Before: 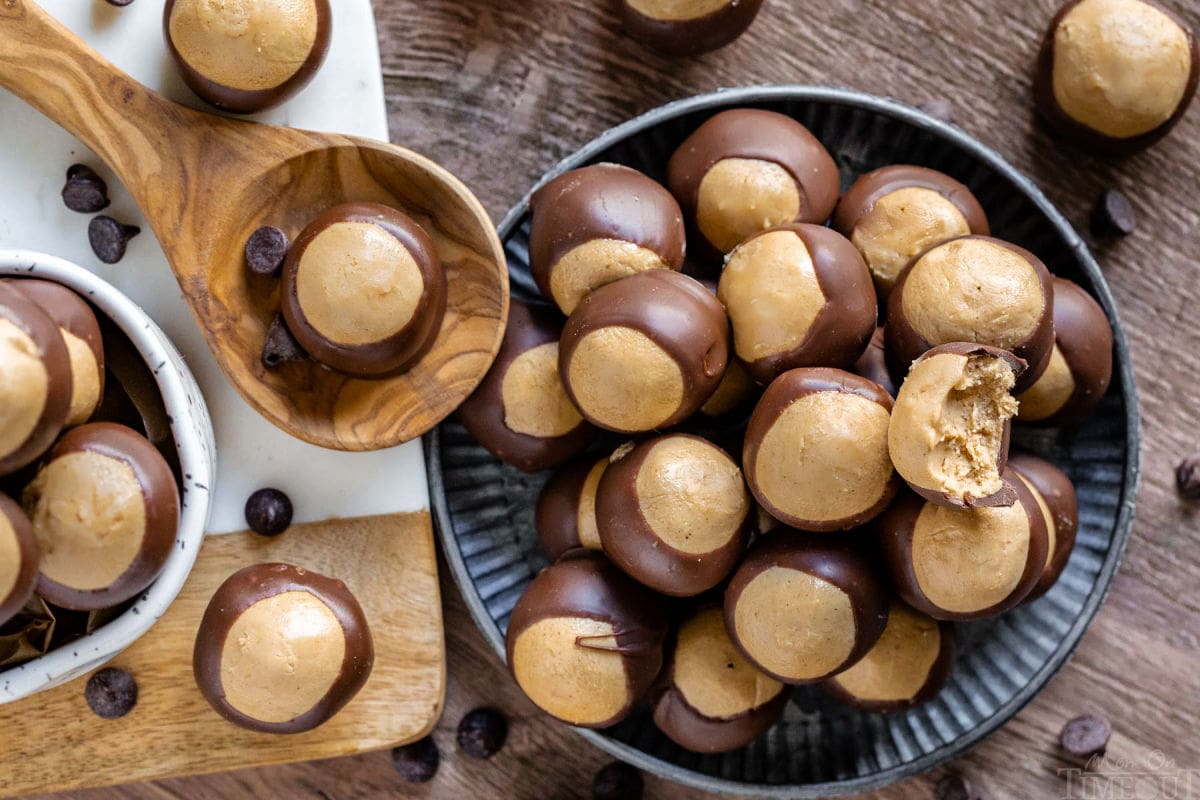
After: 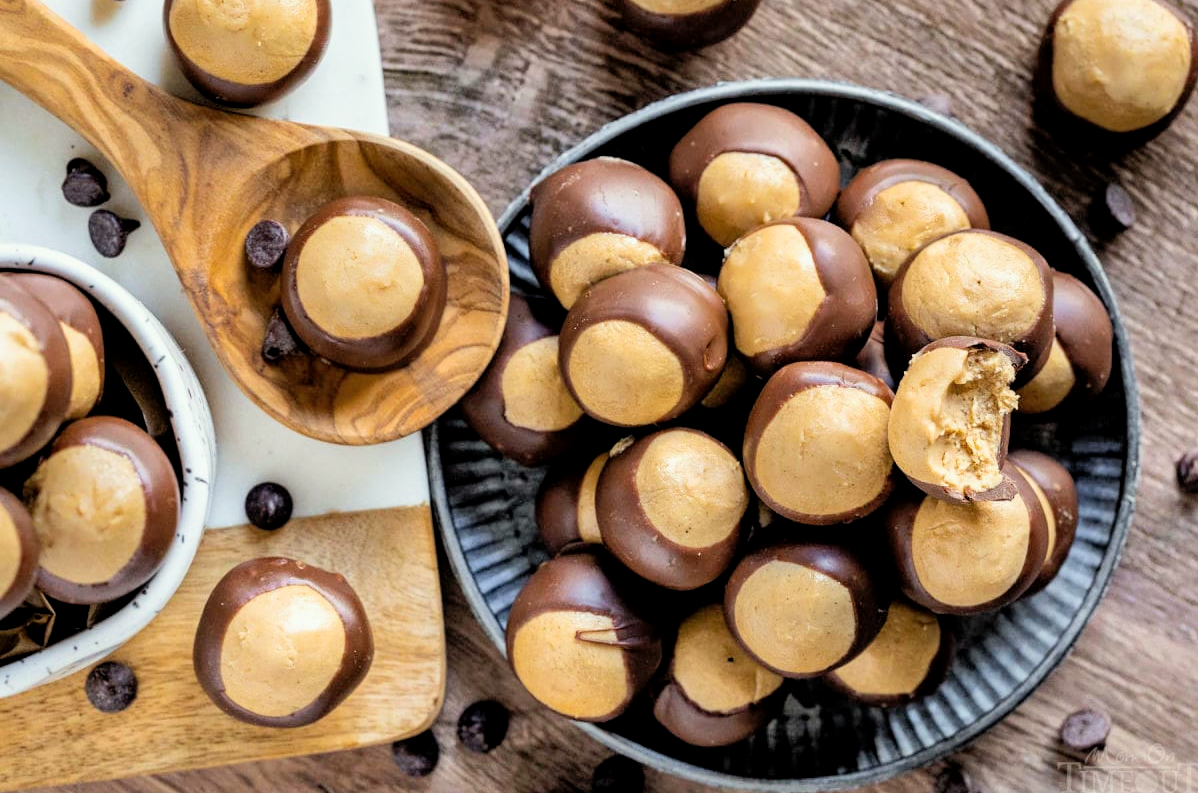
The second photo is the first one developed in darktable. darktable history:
exposure: black level correction 0, exposure 0.499 EV, compensate exposure bias true, compensate highlight preservation false
color correction: highlights a* -2.62, highlights b* 2.53
crop: top 0.833%, right 0.084%
shadows and highlights: highlights color adjustment 72.4%
contrast brightness saturation: contrast 0.148, brightness 0.049
filmic rgb: black relative exposure -8.02 EV, white relative exposure 4.05 EV, threshold 5.98 EV, hardness 4.17, latitude 50.09%, contrast 1.1, iterations of high-quality reconstruction 0, enable highlight reconstruction true
local contrast: highlights 105%, shadows 98%, detail 119%, midtone range 0.2
